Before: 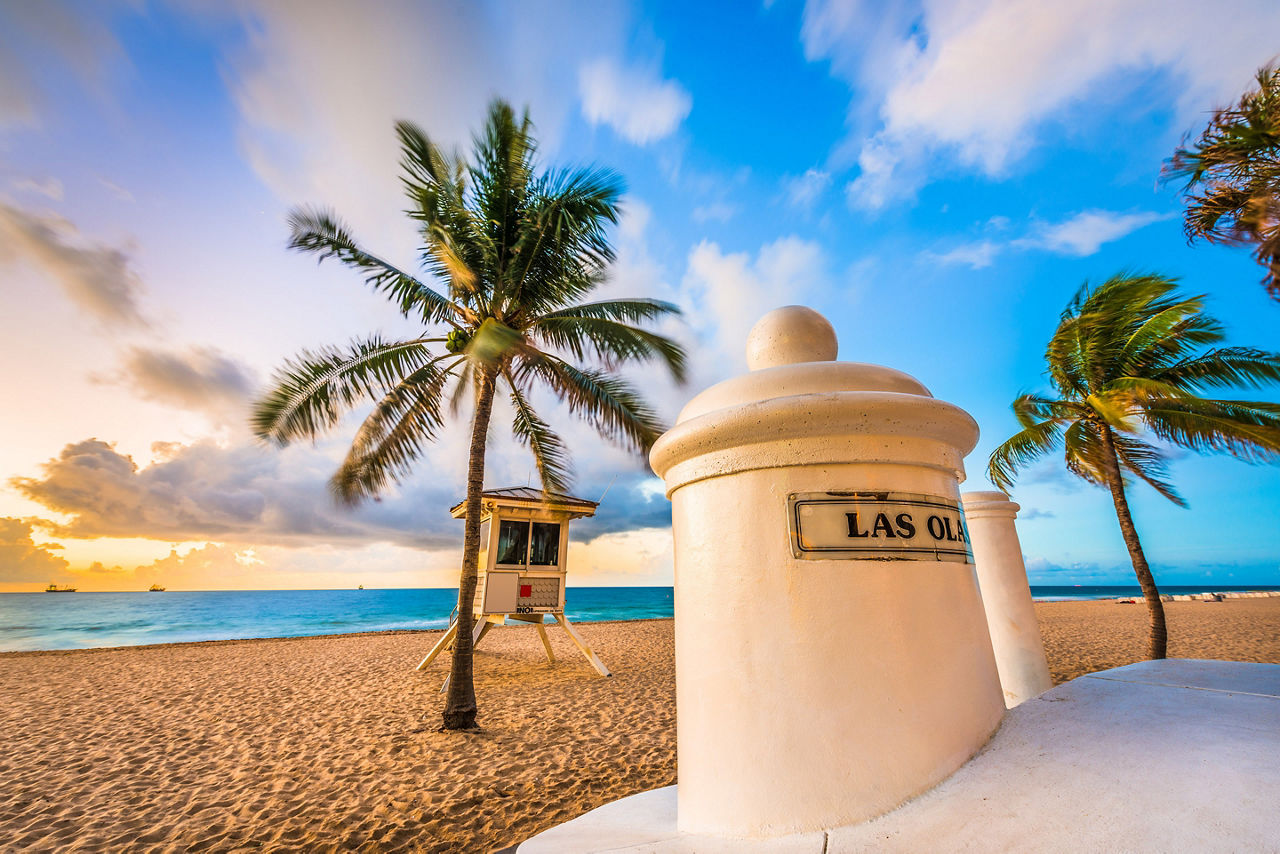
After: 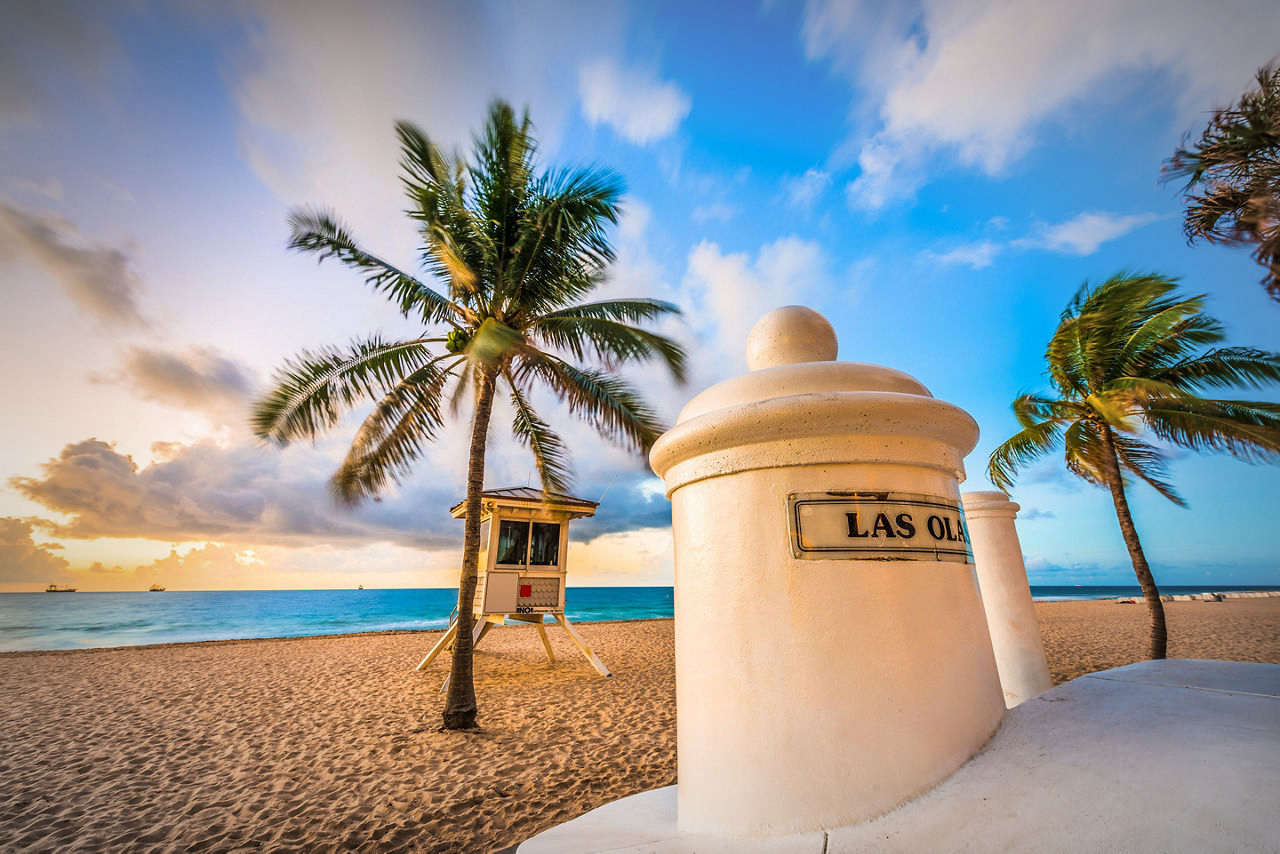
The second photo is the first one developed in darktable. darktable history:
vignetting: fall-off start 67.67%, fall-off radius 66.77%, automatic ratio true
